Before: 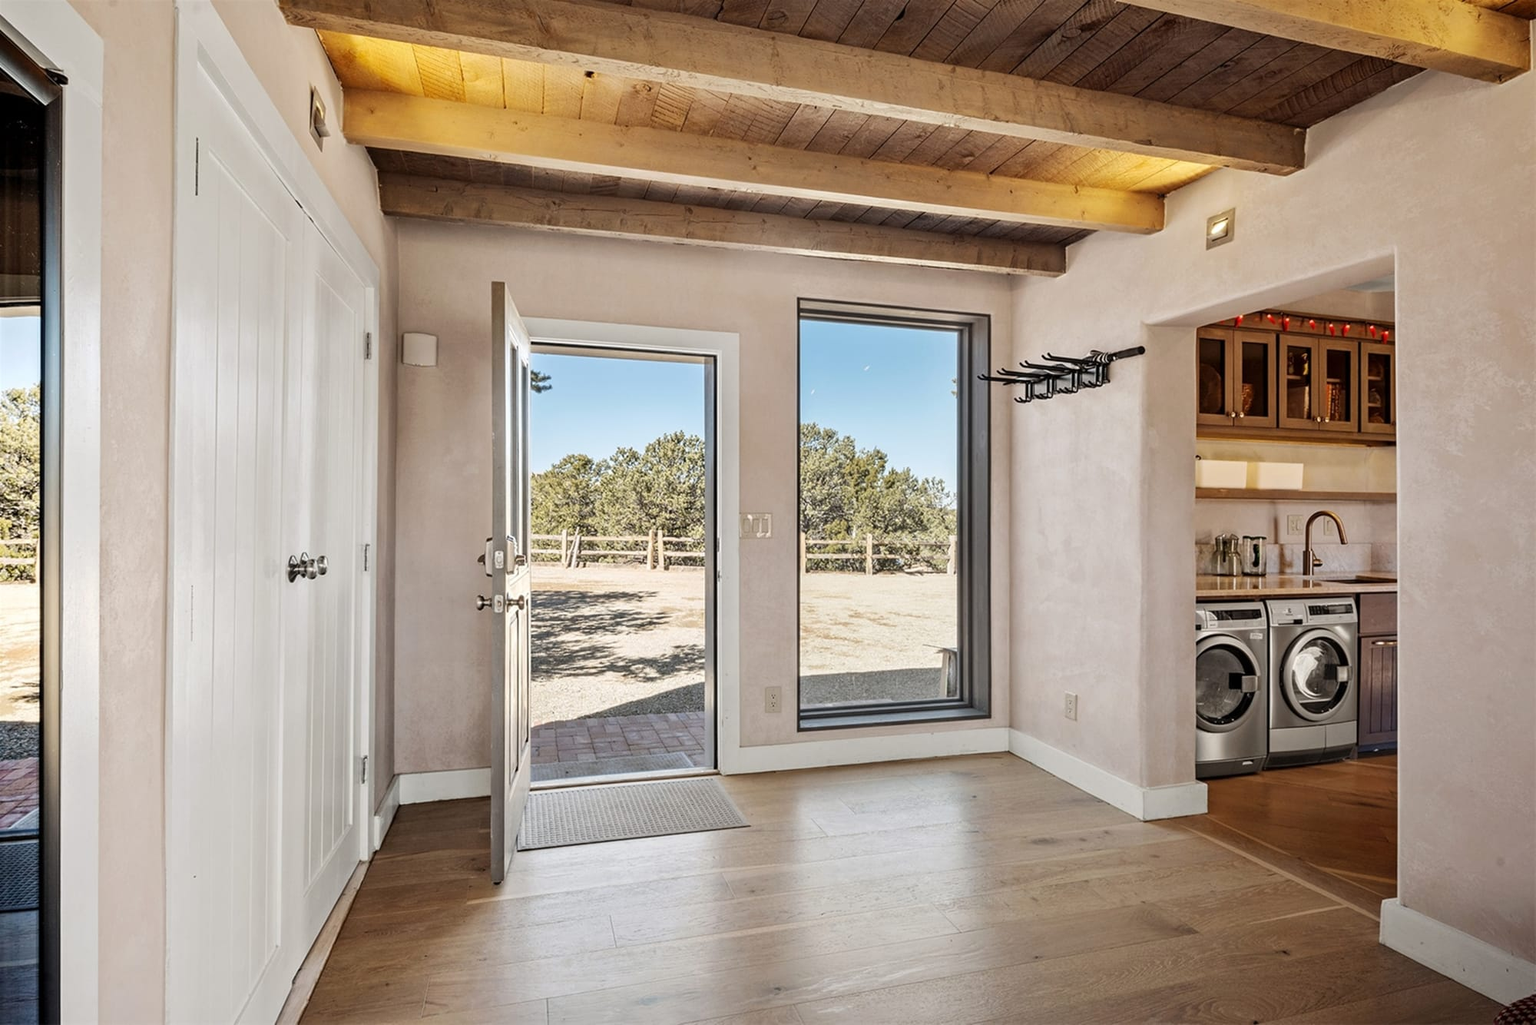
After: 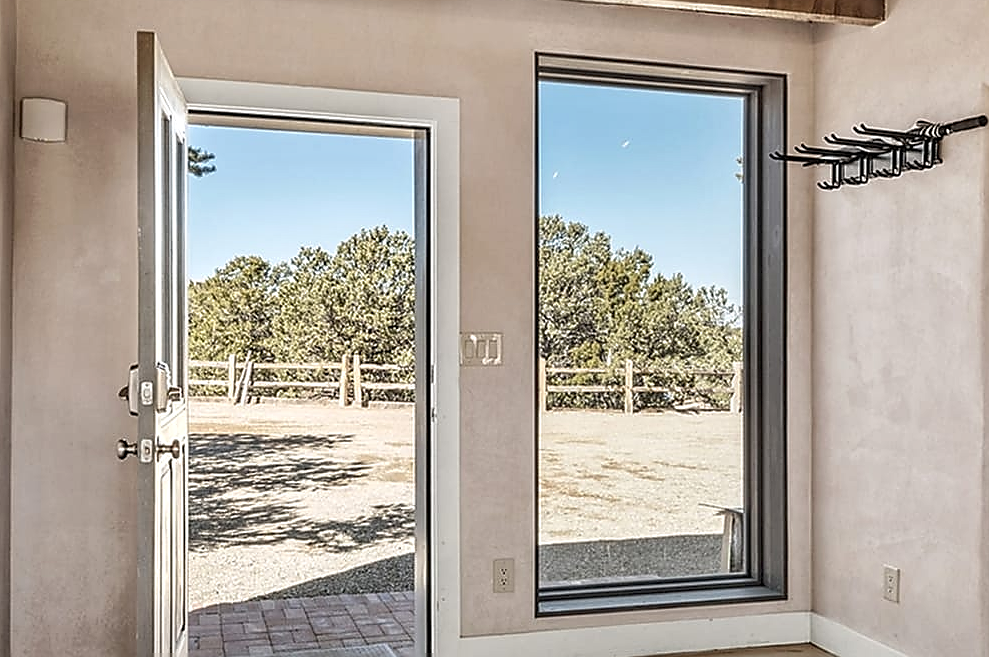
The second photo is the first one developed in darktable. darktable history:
crop: left 25.175%, top 25.113%, right 25.338%, bottom 25.562%
tone equalizer: on, module defaults
sharpen: radius 1.429, amount 1.264, threshold 0.666
local contrast: detail 130%
